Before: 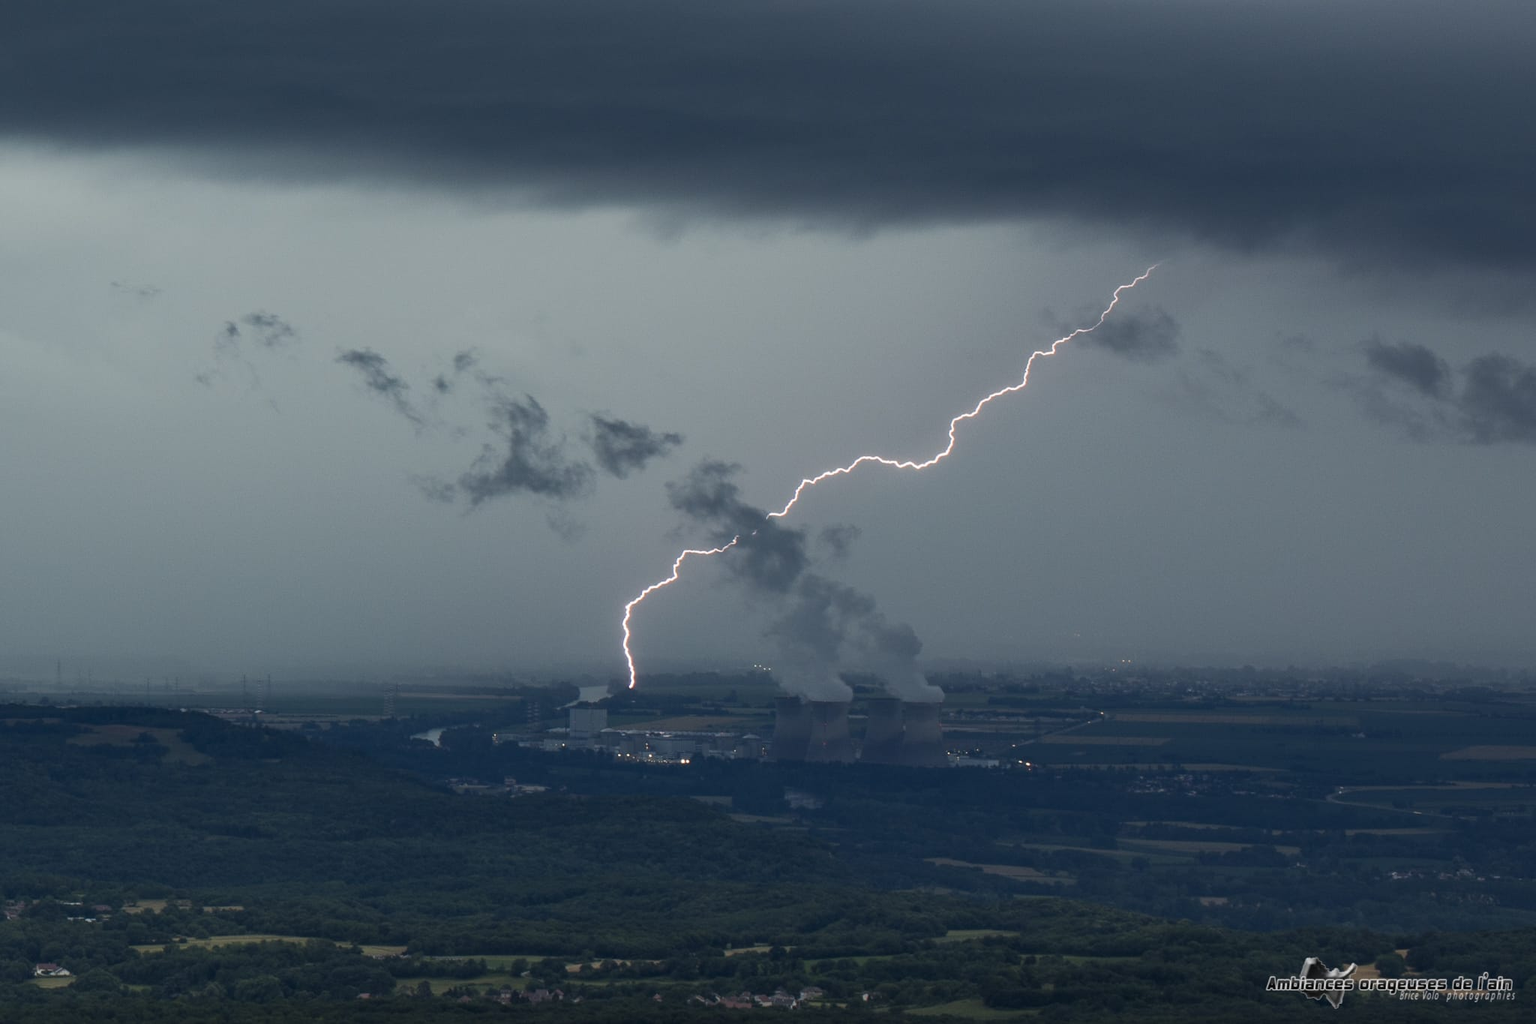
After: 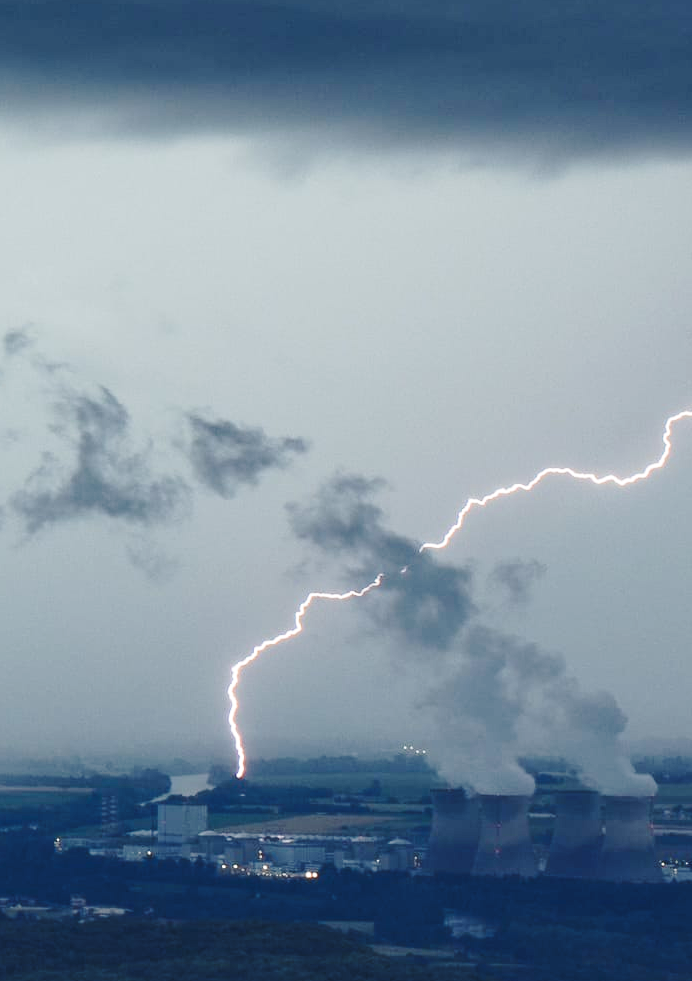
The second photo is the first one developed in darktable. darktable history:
base curve: curves: ch0 [(0, 0) (0.032, 0.037) (0.105, 0.228) (0.435, 0.76) (0.856, 0.983) (1, 1)], preserve colors none
crop and rotate: left 29.425%, top 10.296%, right 36.746%, bottom 17.825%
